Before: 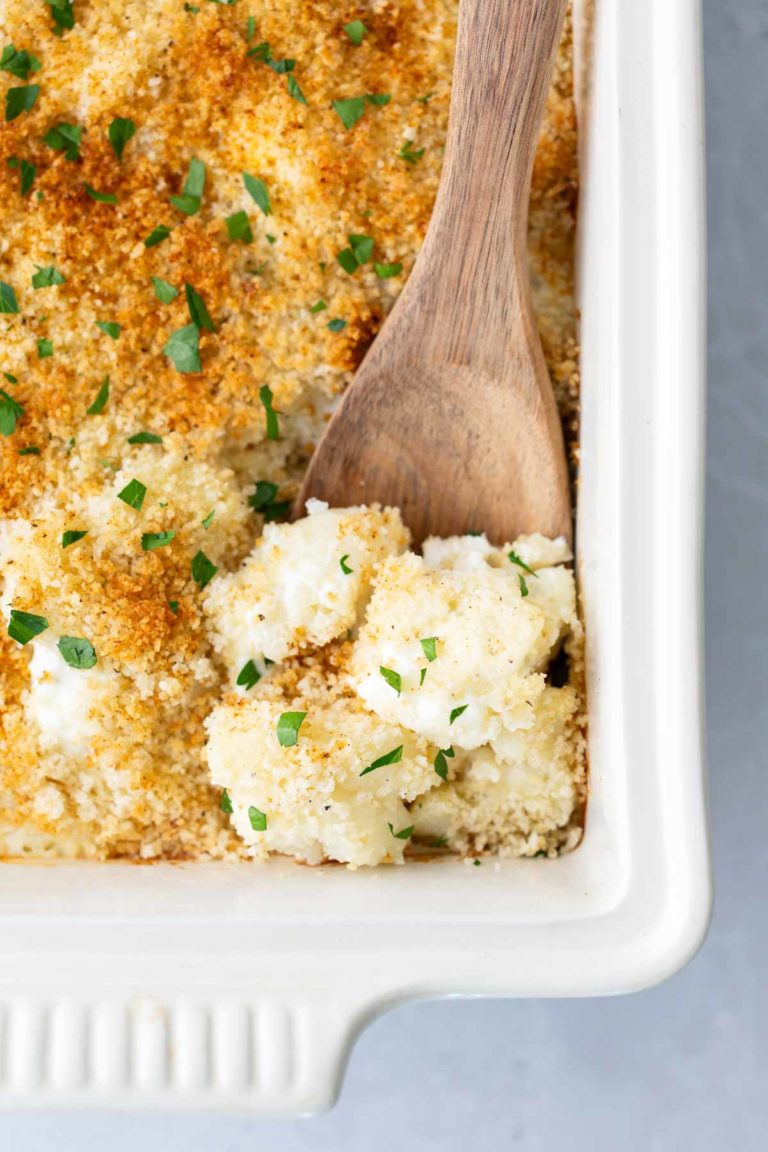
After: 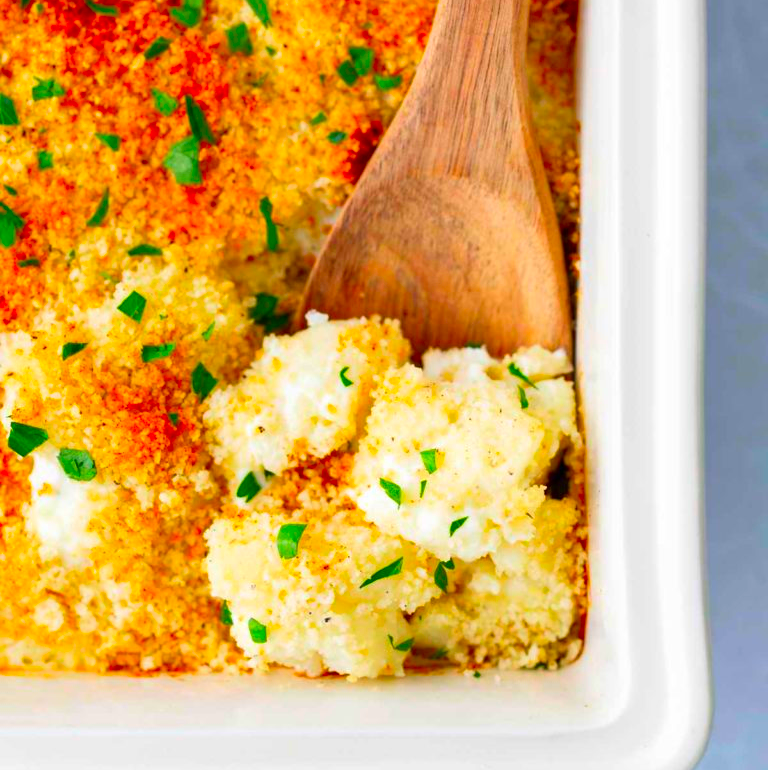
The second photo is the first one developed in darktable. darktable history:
color correction: highlights b* 0.068, saturation 2.15
crop: top 16.381%, bottom 16.704%
